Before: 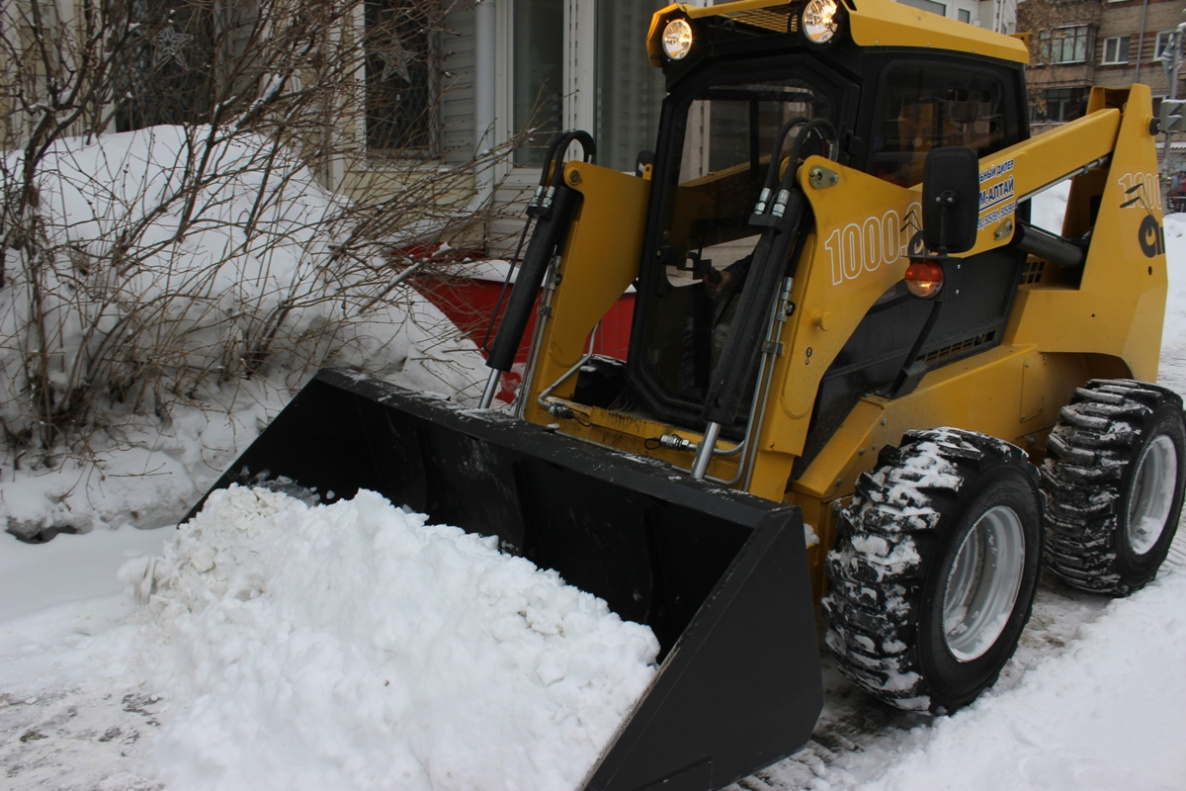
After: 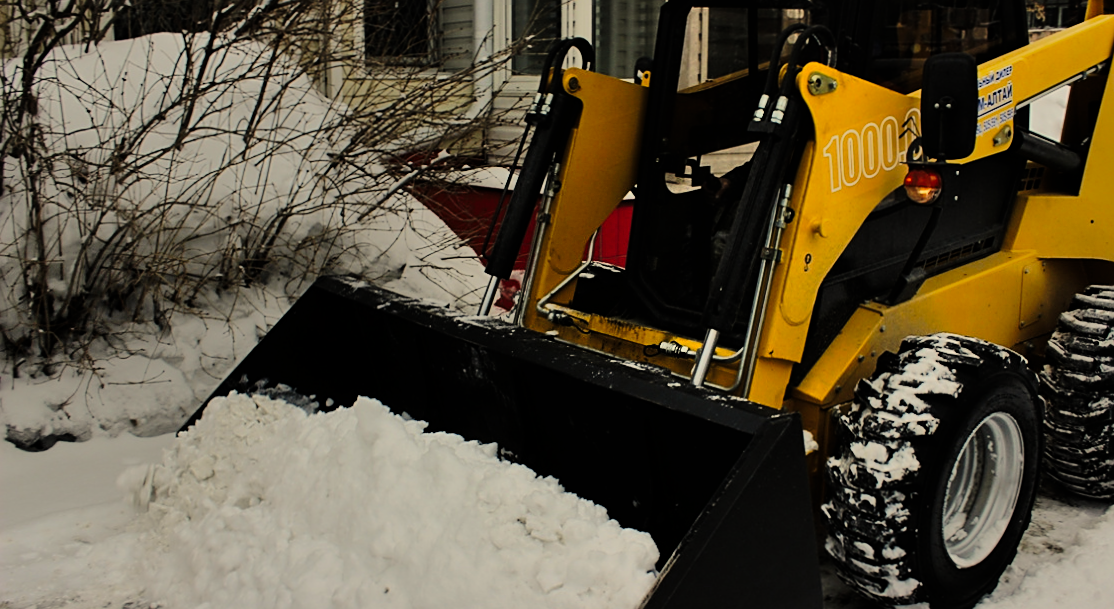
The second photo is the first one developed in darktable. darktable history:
tone curve: curves: ch0 [(0, 0) (0.105, 0.068) (0.195, 0.162) (0.283, 0.283) (0.384, 0.404) (0.485, 0.531) (0.638, 0.681) (0.795, 0.879) (1, 0.977)]; ch1 [(0, 0) (0.161, 0.092) (0.35, 0.33) (0.379, 0.401) (0.456, 0.469) (0.498, 0.506) (0.521, 0.549) (0.58, 0.624) (0.635, 0.671) (1, 1)]; ch2 [(0, 0) (0.371, 0.362) (0.437, 0.437) (0.483, 0.484) (0.53, 0.515) (0.56, 0.58) (0.622, 0.606) (1, 1)], preserve colors none
shadows and highlights: shadows 52.44, soften with gaussian
exposure: exposure -0.494 EV, compensate highlight preservation false
crop and rotate: angle 0.106°, top 11.748%, right 5.783%, bottom 10.977%
sharpen: on, module defaults
color correction: highlights a* 1.28, highlights b* 18.07
filmic rgb: black relative exposure -7.65 EV, white relative exposure 4.56 EV, hardness 3.61
